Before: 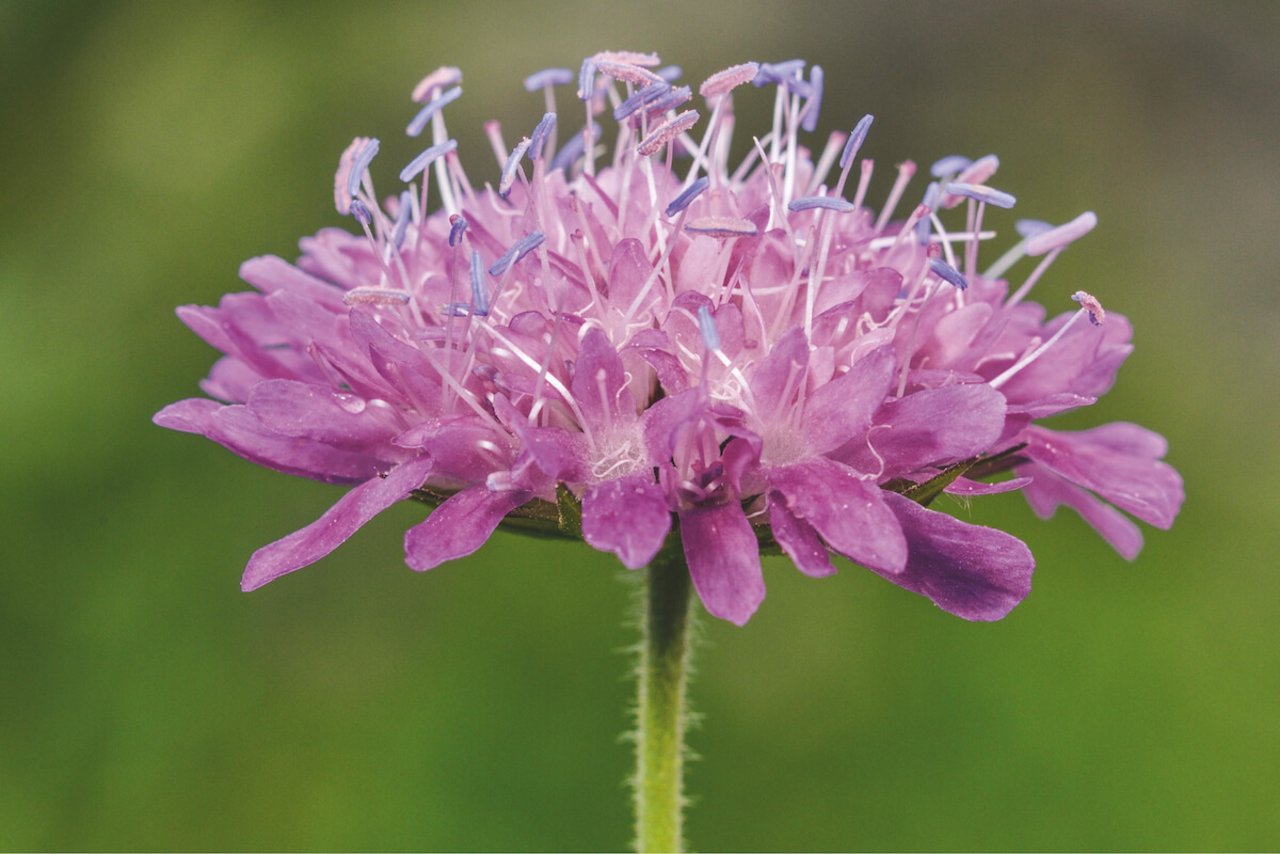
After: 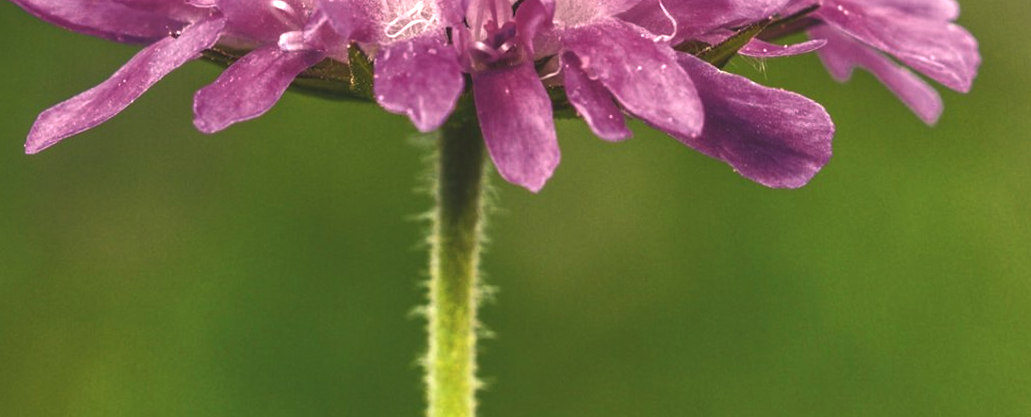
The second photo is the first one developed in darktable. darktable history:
crop and rotate: left 13.306%, top 48.129%, bottom 2.928%
rgb curve: curves: ch0 [(0, 0) (0.415, 0.237) (1, 1)]
exposure: black level correction 0, exposure 0.9 EV, compensate highlight preservation false
rotate and perspective: rotation 0.215°, lens shift (vertical) -0.139, crop left 0.069, crop right 0.939, crop top 0.002, crop bottom 0.996
white balance: red 1.045, blue 0.932
